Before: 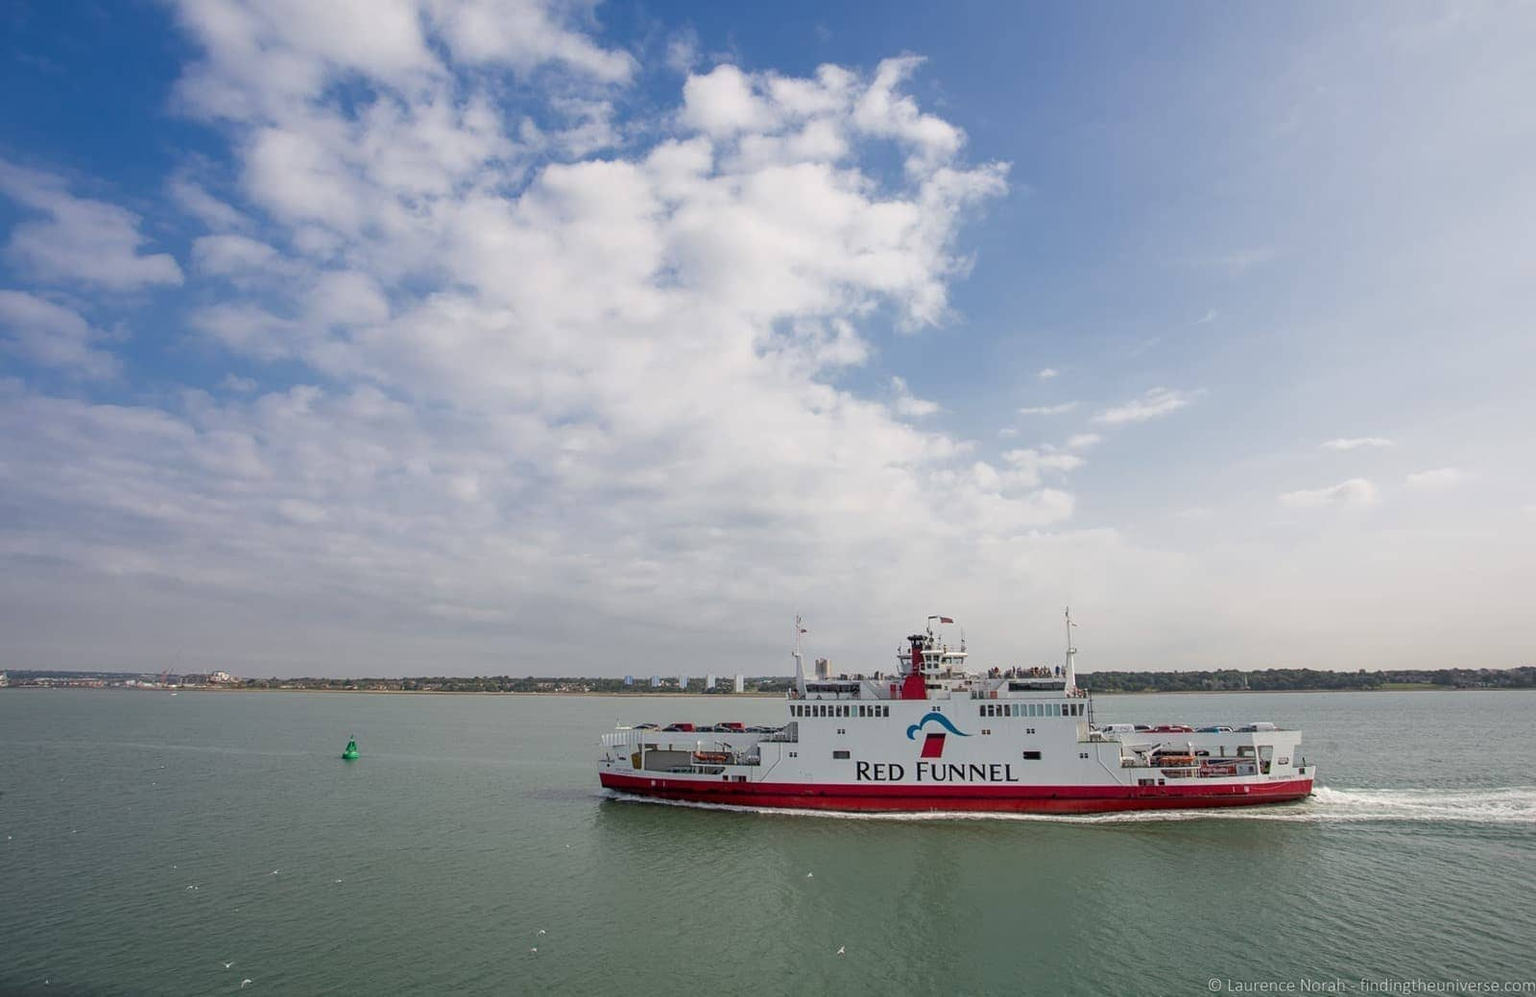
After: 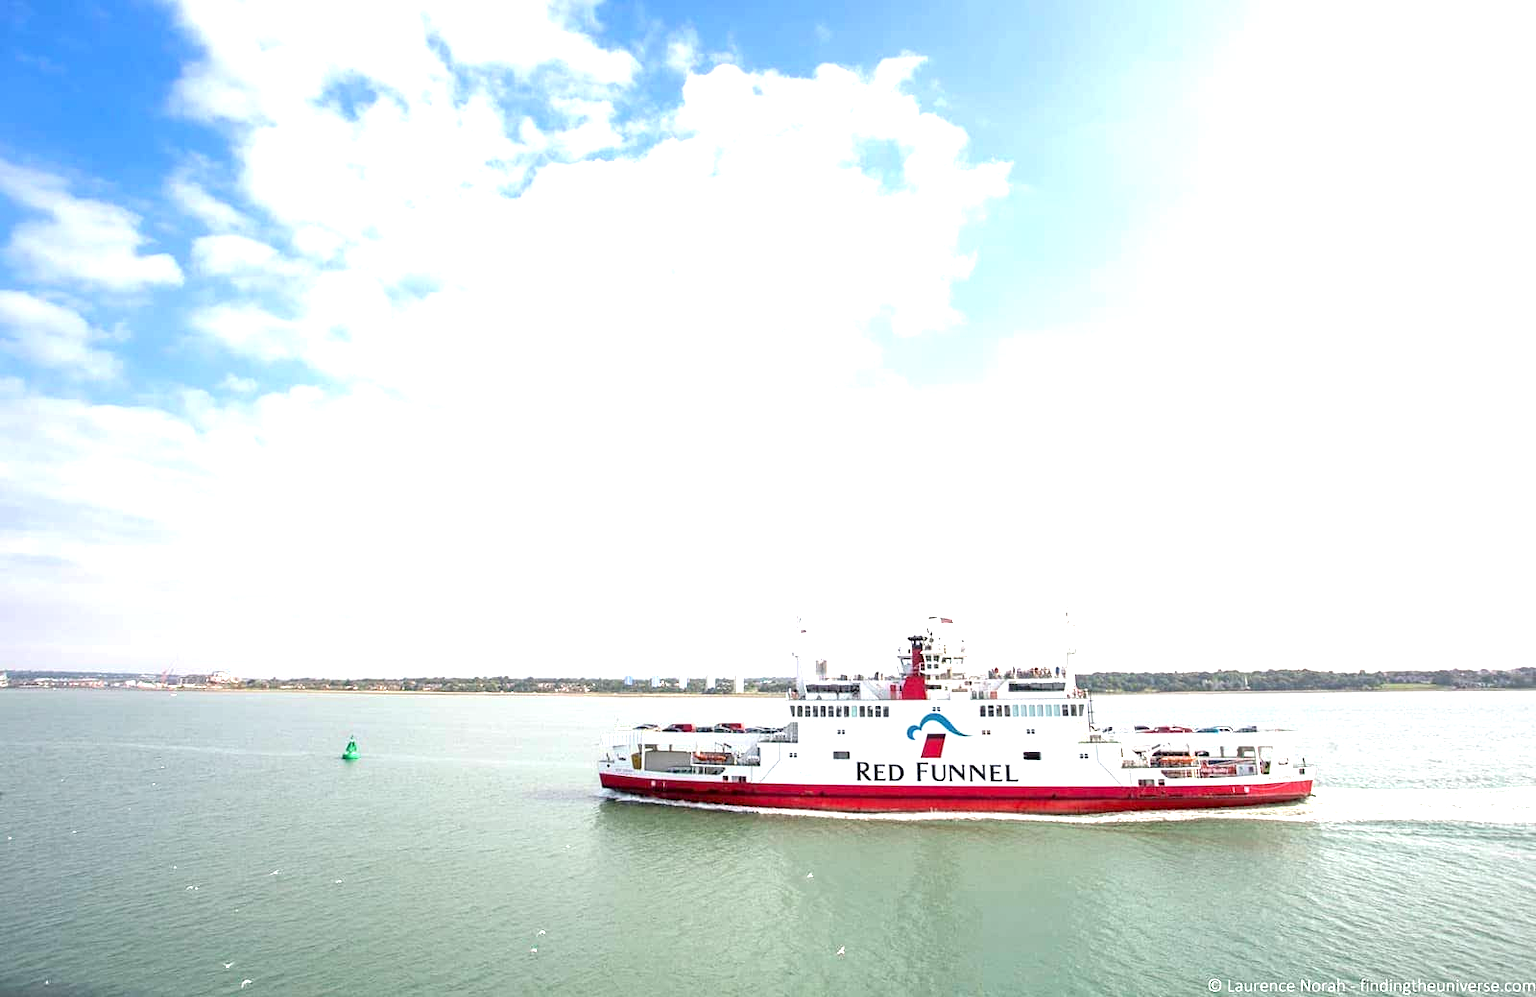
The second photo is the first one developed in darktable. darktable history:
exposure: black level correction 0.001, exposure 1.822 EV, compensate exposure bias true, compensate highlight preservation false
tone equalizer: on, module defaults
